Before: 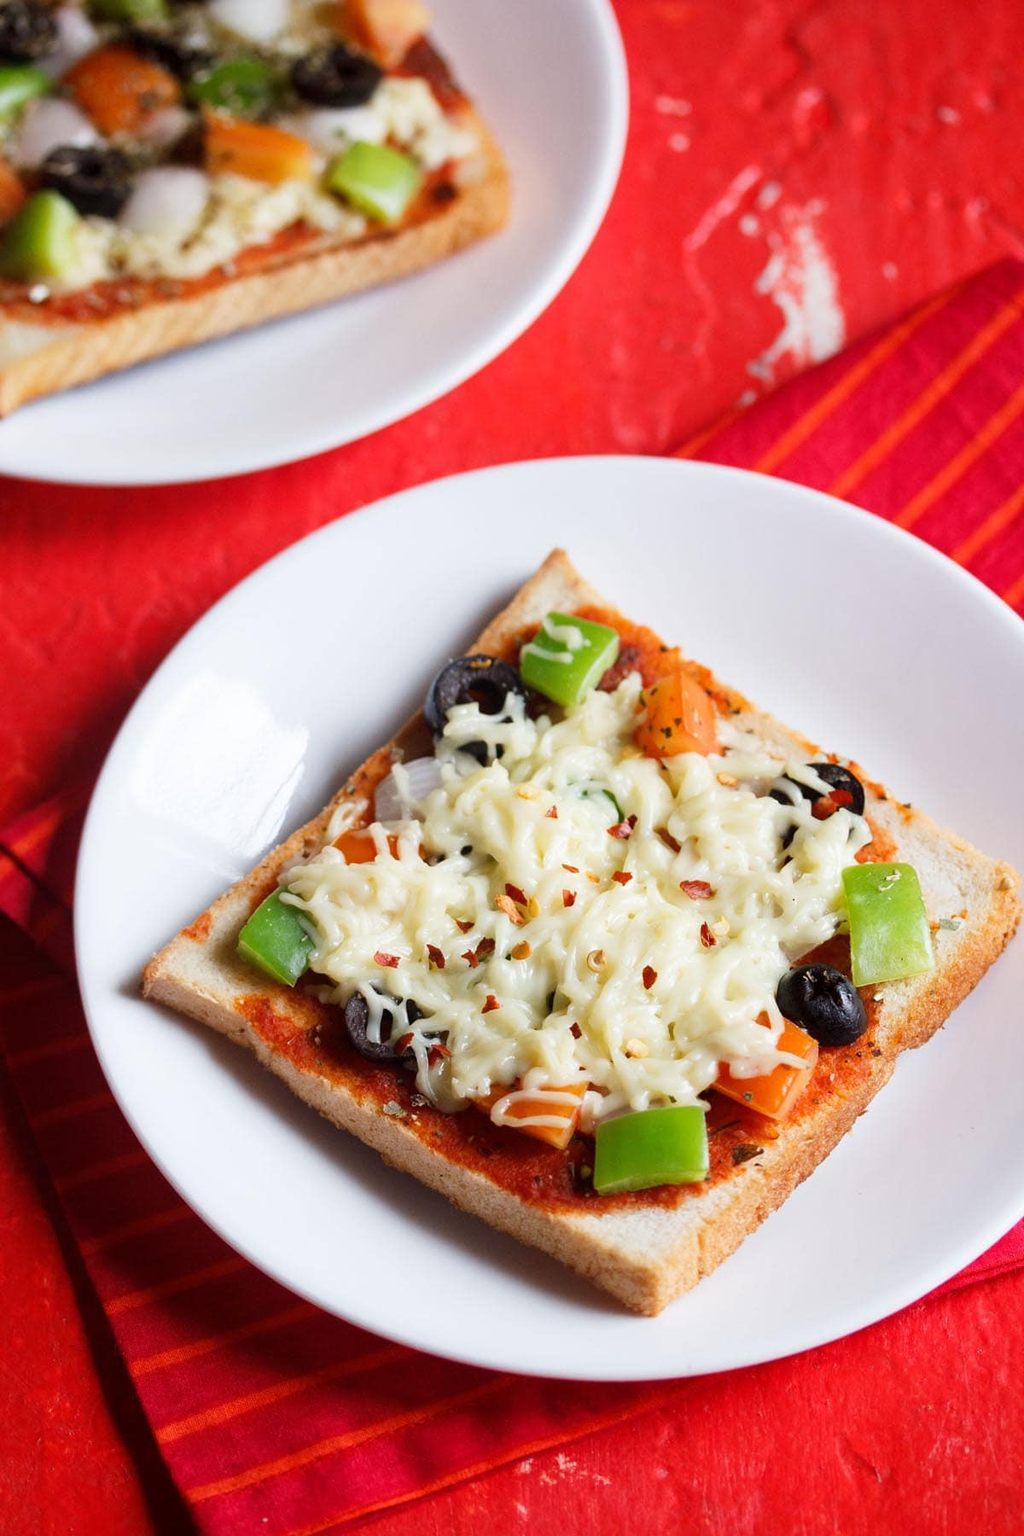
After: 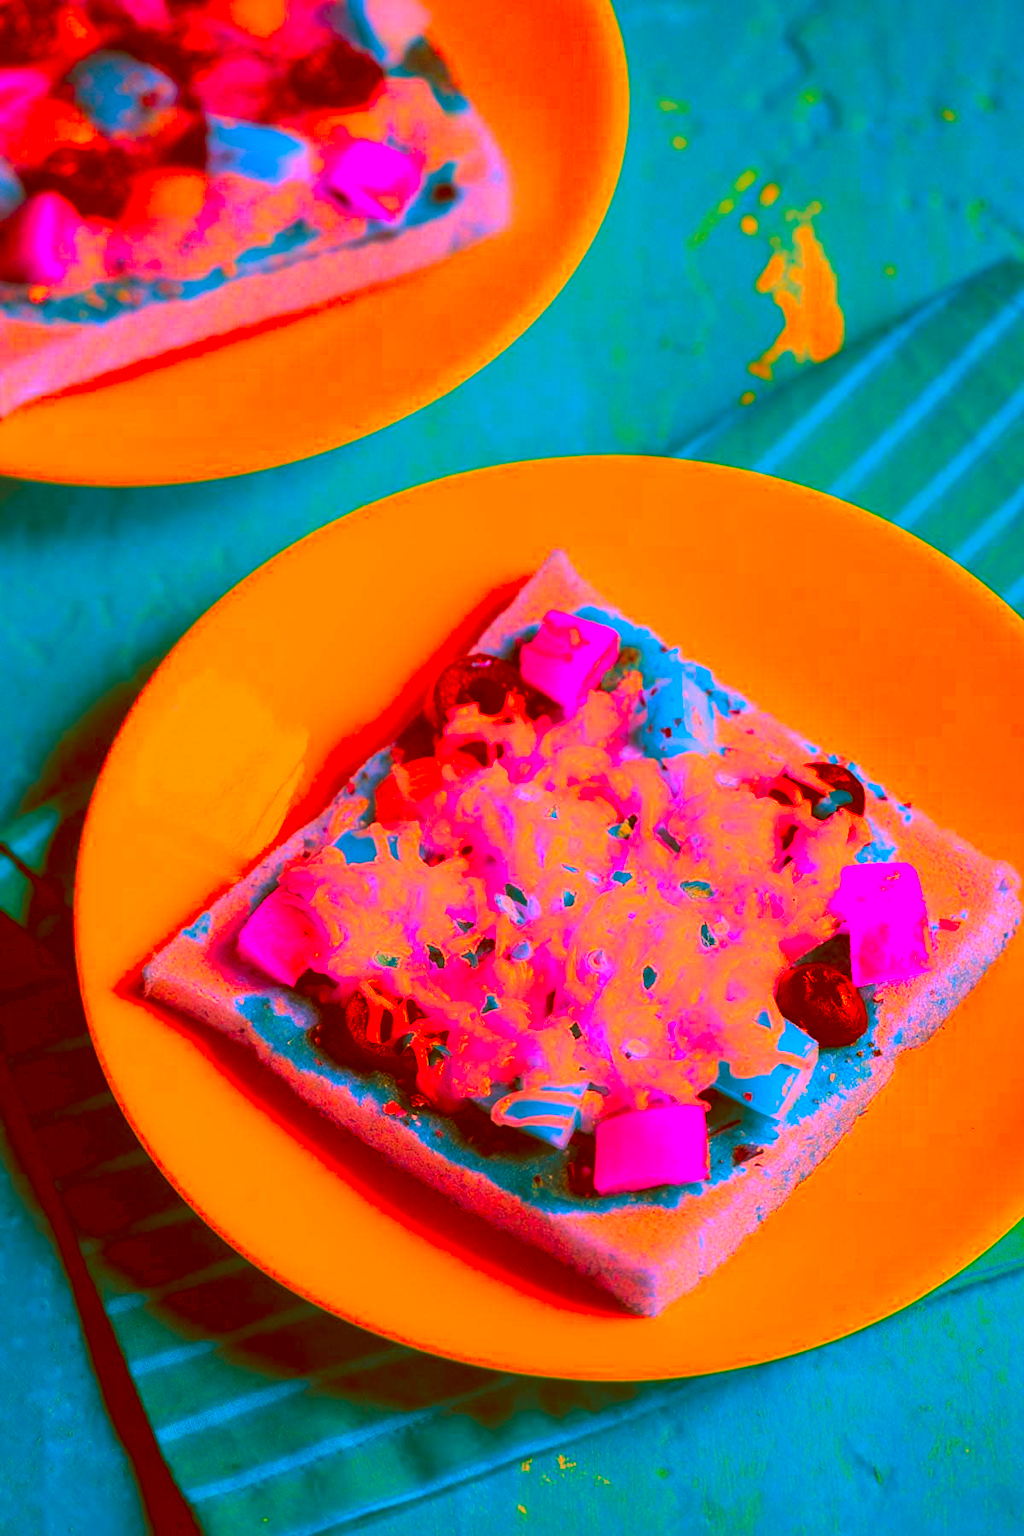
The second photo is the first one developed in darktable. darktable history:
velvia: on, module defaults
color correction: highlights a* -38.95, highlights b* -39.6, shadows a* -39.98, shadows b* -39.21, saturation -2.99
